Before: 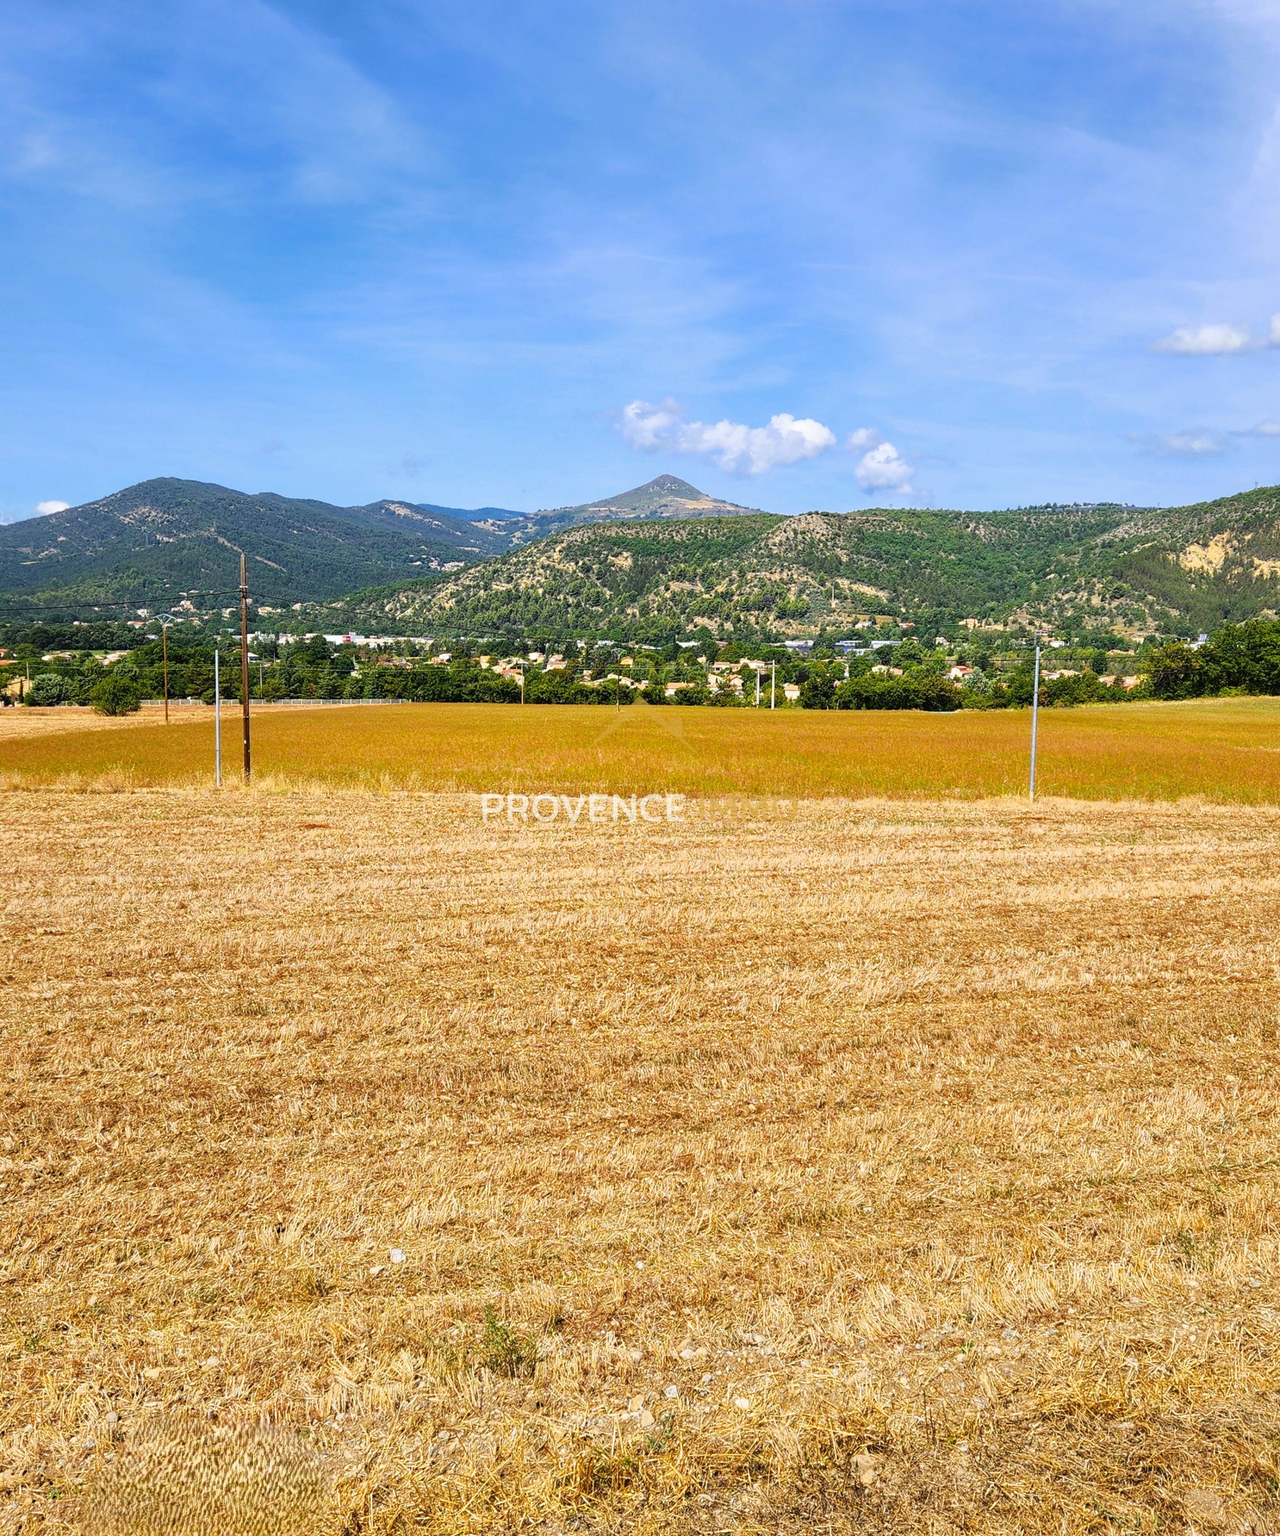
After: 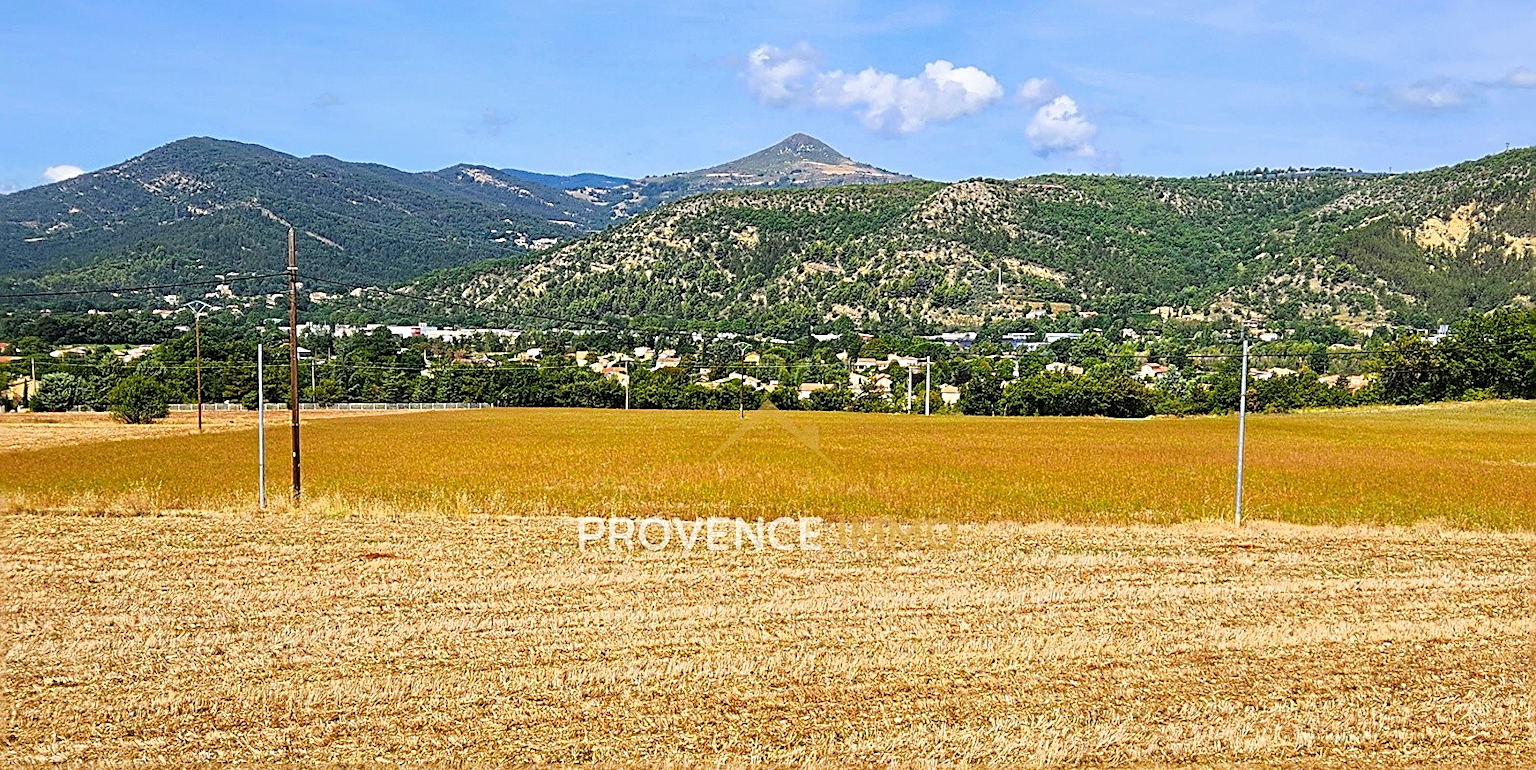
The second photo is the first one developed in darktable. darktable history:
sharpen: radius 2.621, amount 0.685
crop and rotate: top 23.662%, bottom 34.517%
